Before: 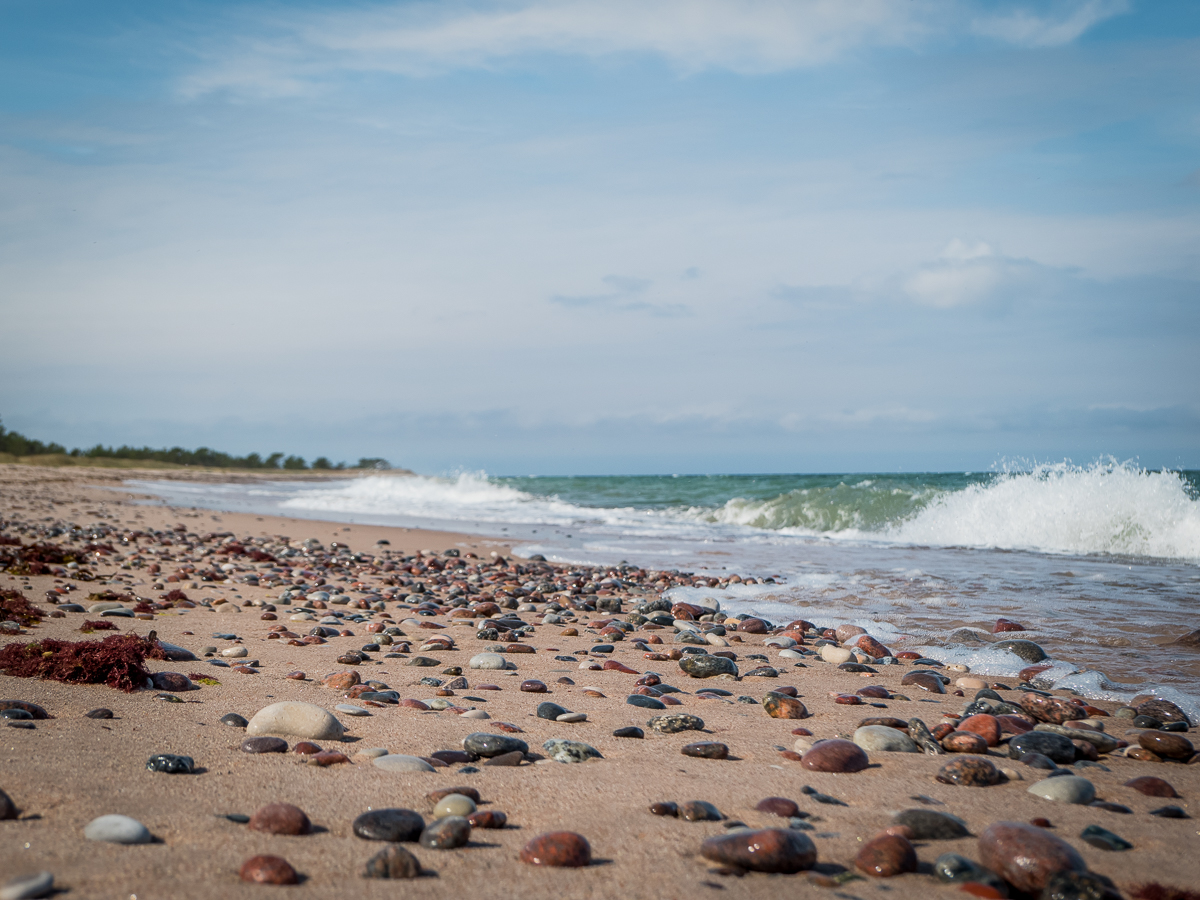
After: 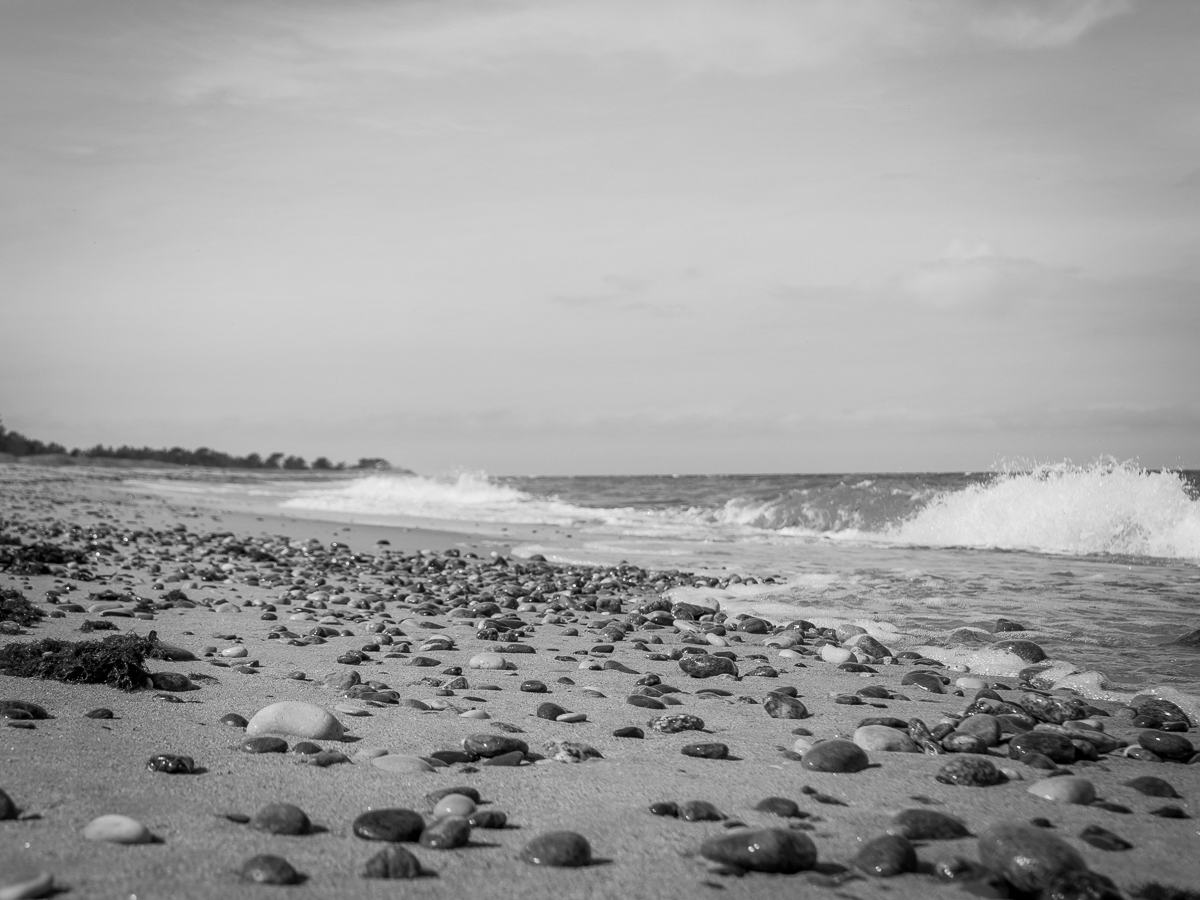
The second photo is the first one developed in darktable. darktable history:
color zones: curves: ch0 [(0.254, 0.492) (0.724, 0.62)]; ch1 [(0.25, 0.528) (0.719, 0.796)]; ch2 [(0, 0.472) (0.25, 0.5) (0.73, 0.184)]
monochrome: on, module defaults
